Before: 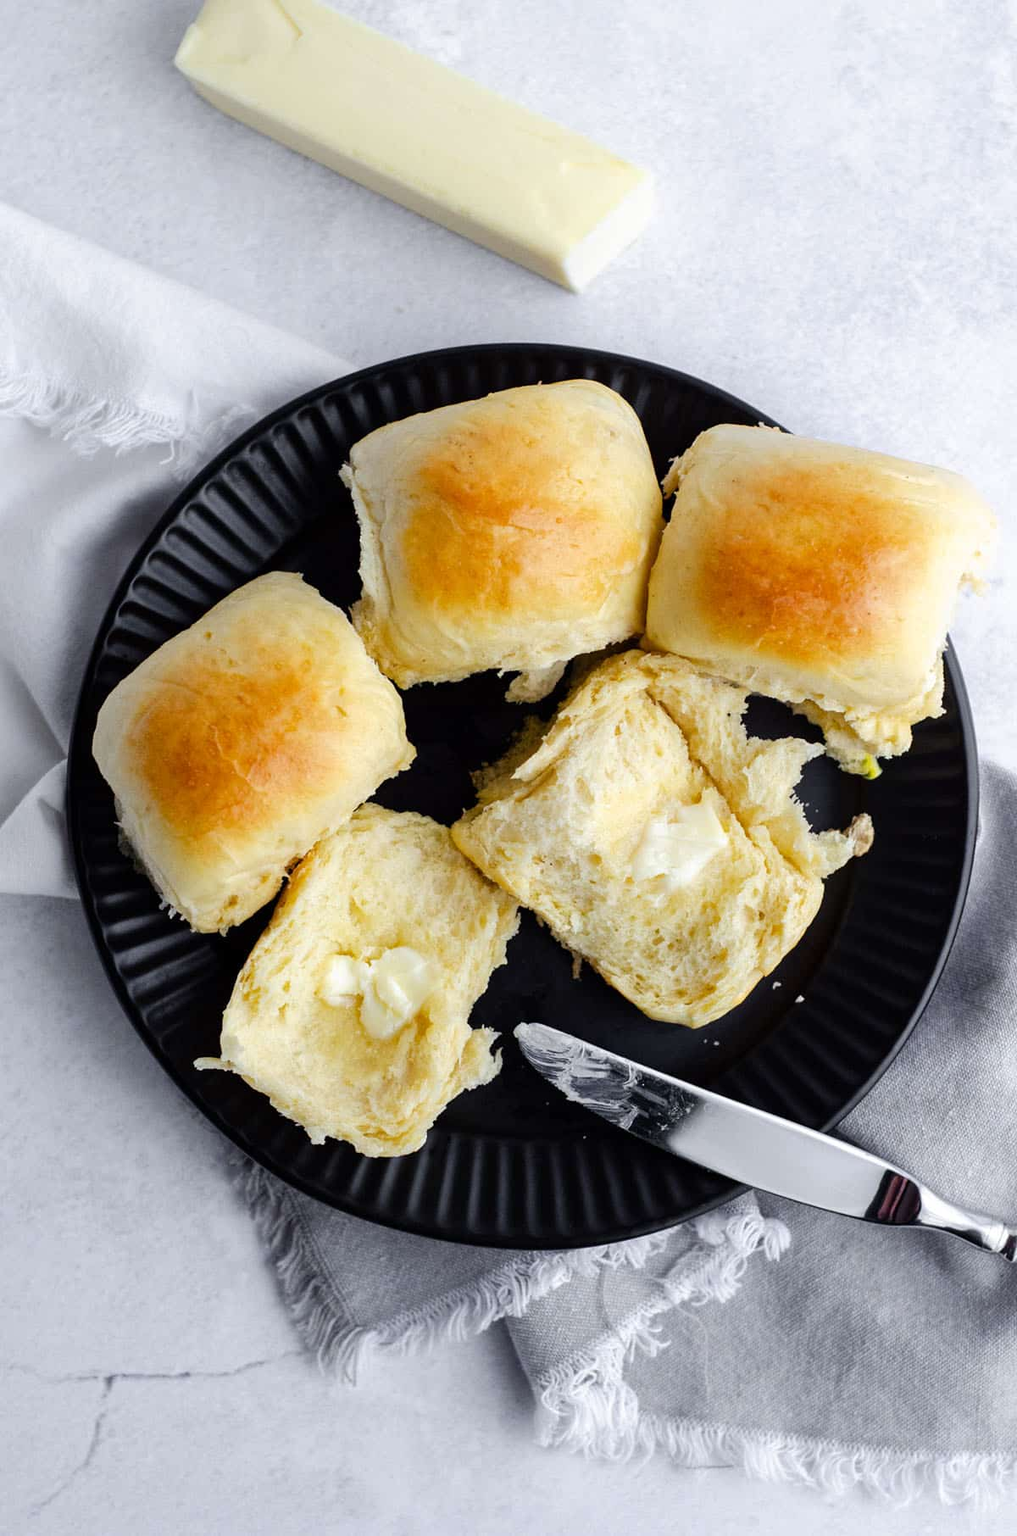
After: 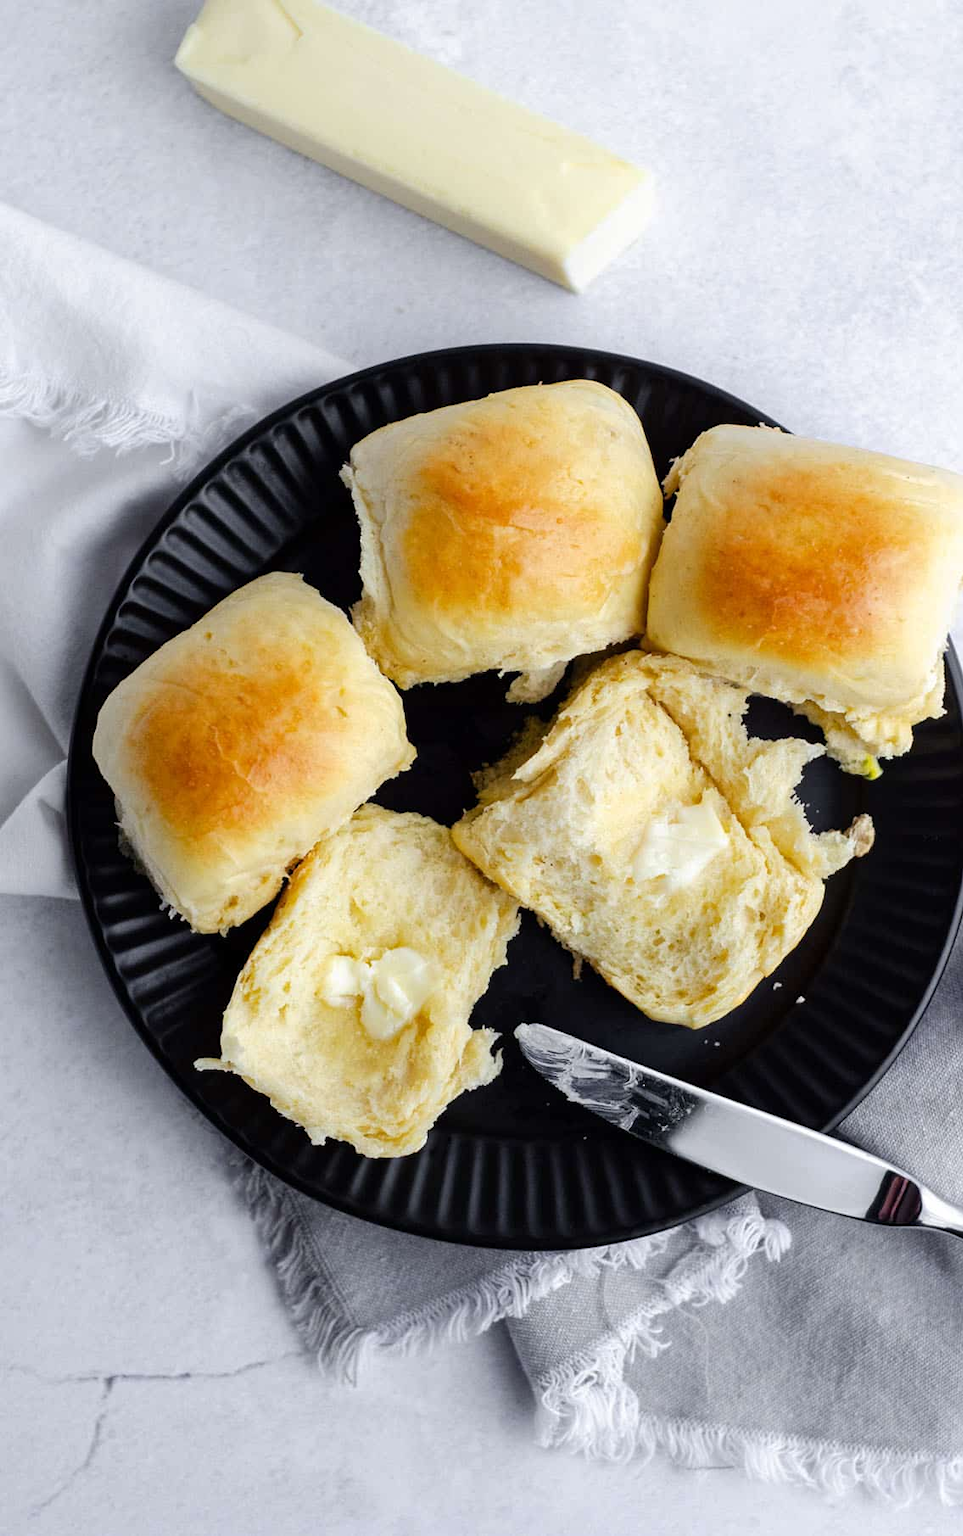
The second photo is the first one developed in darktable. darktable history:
crop and rotate: left 0%, right 5.282%
